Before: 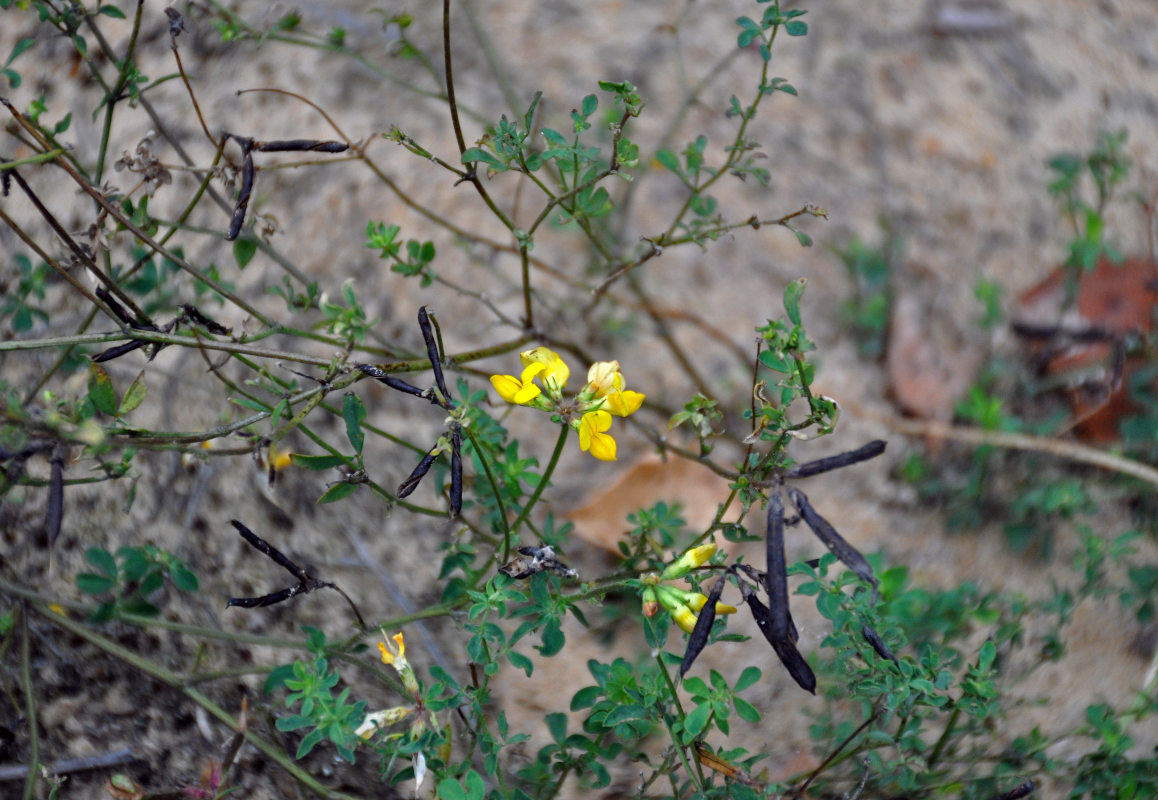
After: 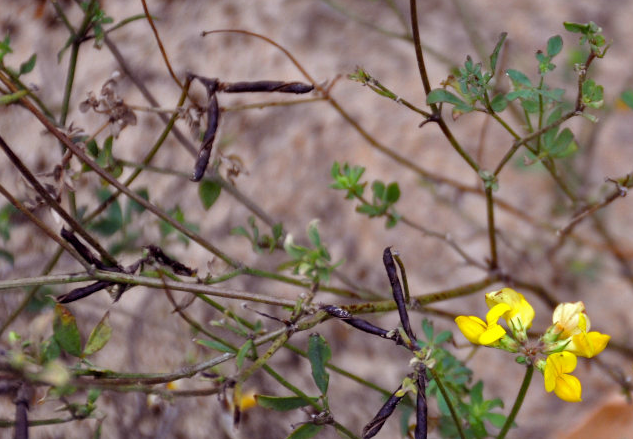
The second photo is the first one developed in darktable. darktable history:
rgb levels: mode RGB, independent channels, levels [[0, 0.474, 1], [0, 0.5, 1], [0, 0.5, 1]]
crop and rotate: left 3.047%, top 7.509%, right 42.236%, bottom 37.598%
